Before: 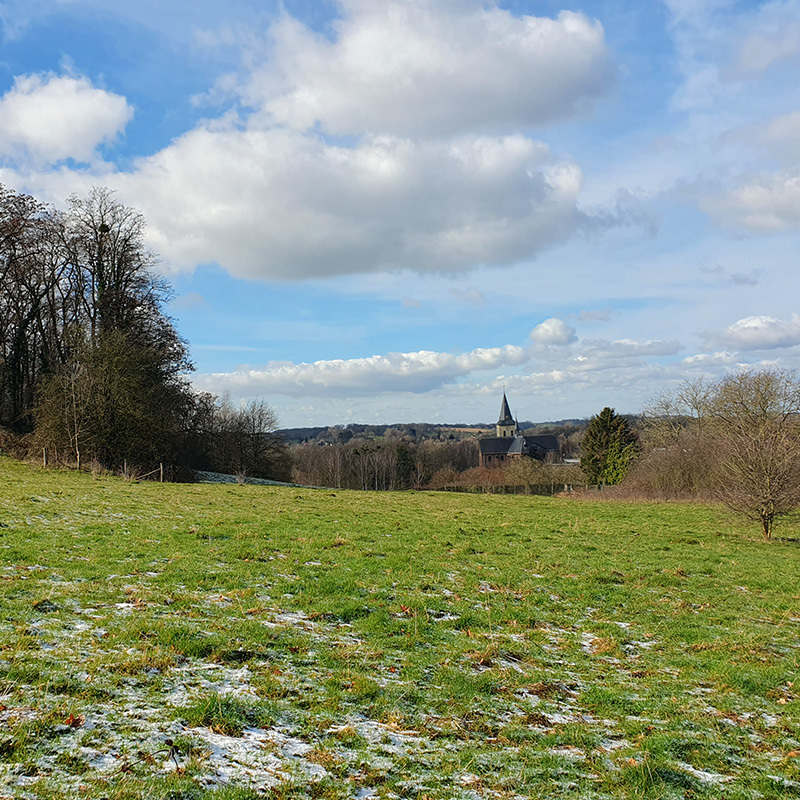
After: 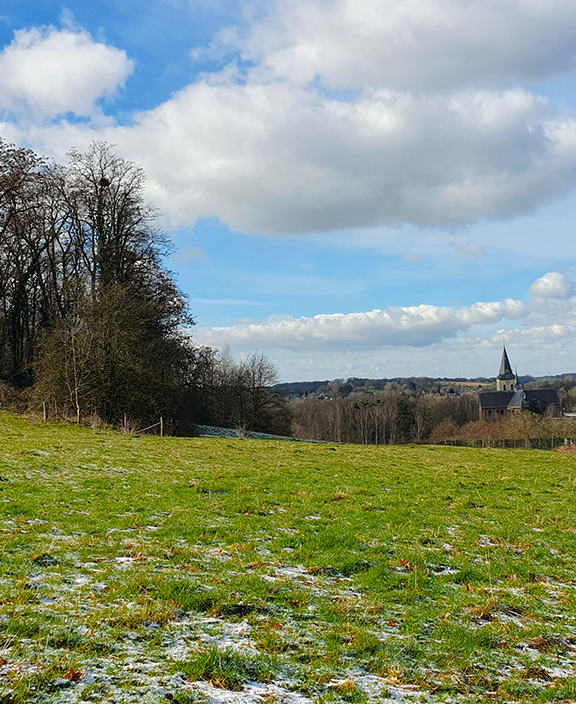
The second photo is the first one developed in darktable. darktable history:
color balance rgb: shadows fall-off 101%, linear chroma grading › mid-tones 7.63%, perceptual saturation grading › mid-tones 11.68%, mask middle-gray fulcrum 22.45%, global vibrance 10.11%, saturation formula JzAzBz (2021)
crop: top 5.803%, right 27.864%, bottom 5.804%
